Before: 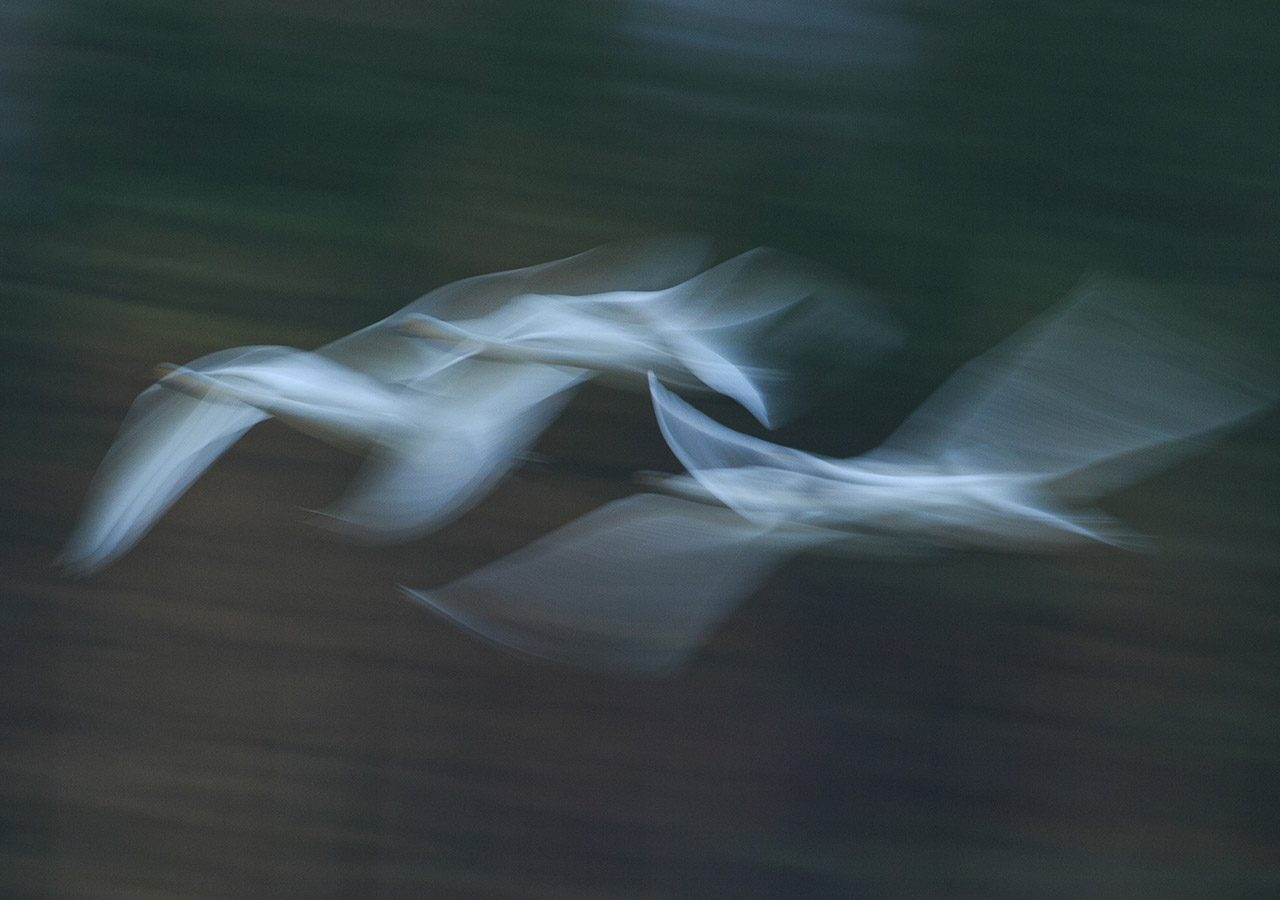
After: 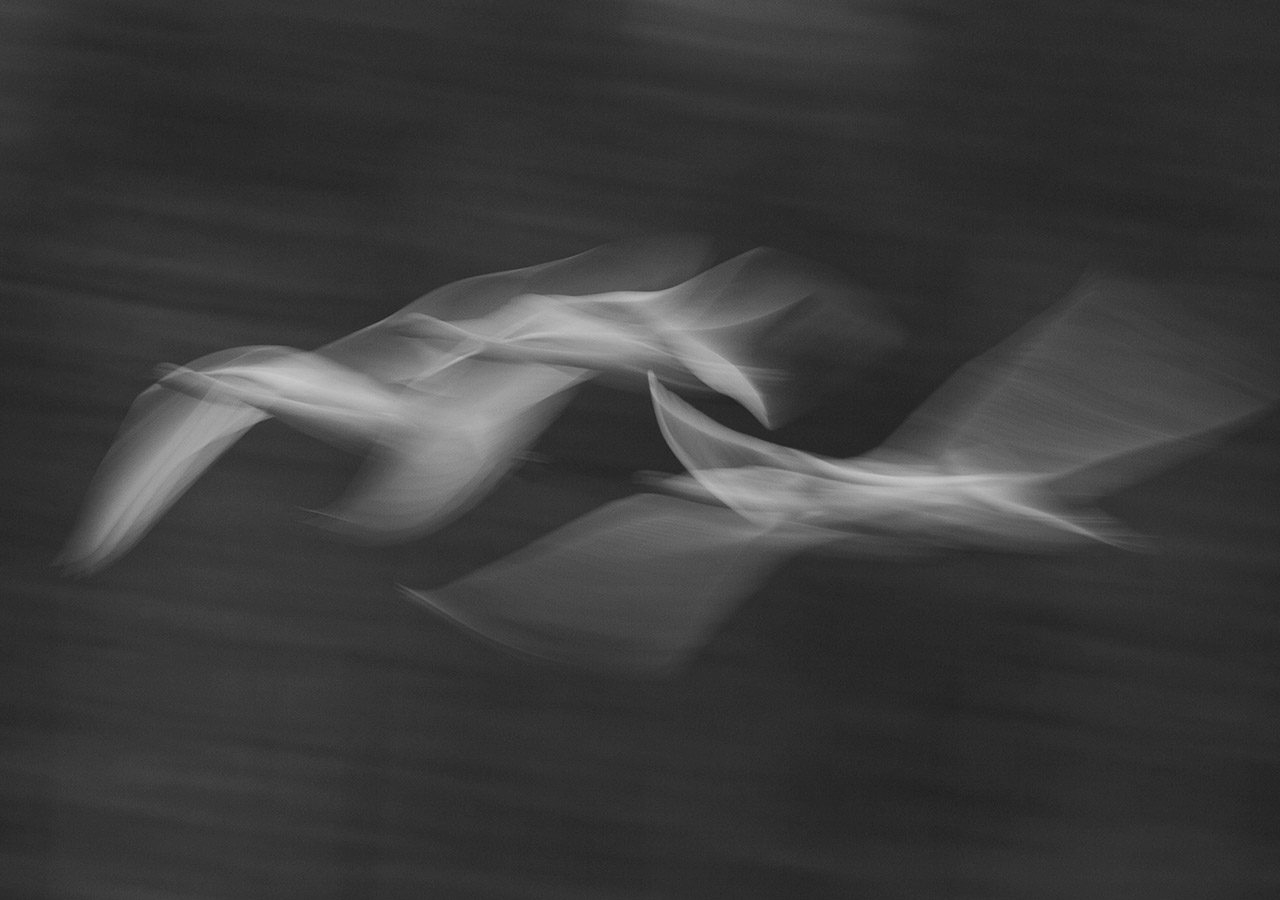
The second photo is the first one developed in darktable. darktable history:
rotate and perspective: automatic cropping off
monochrome: a -92.57, b 58.91
